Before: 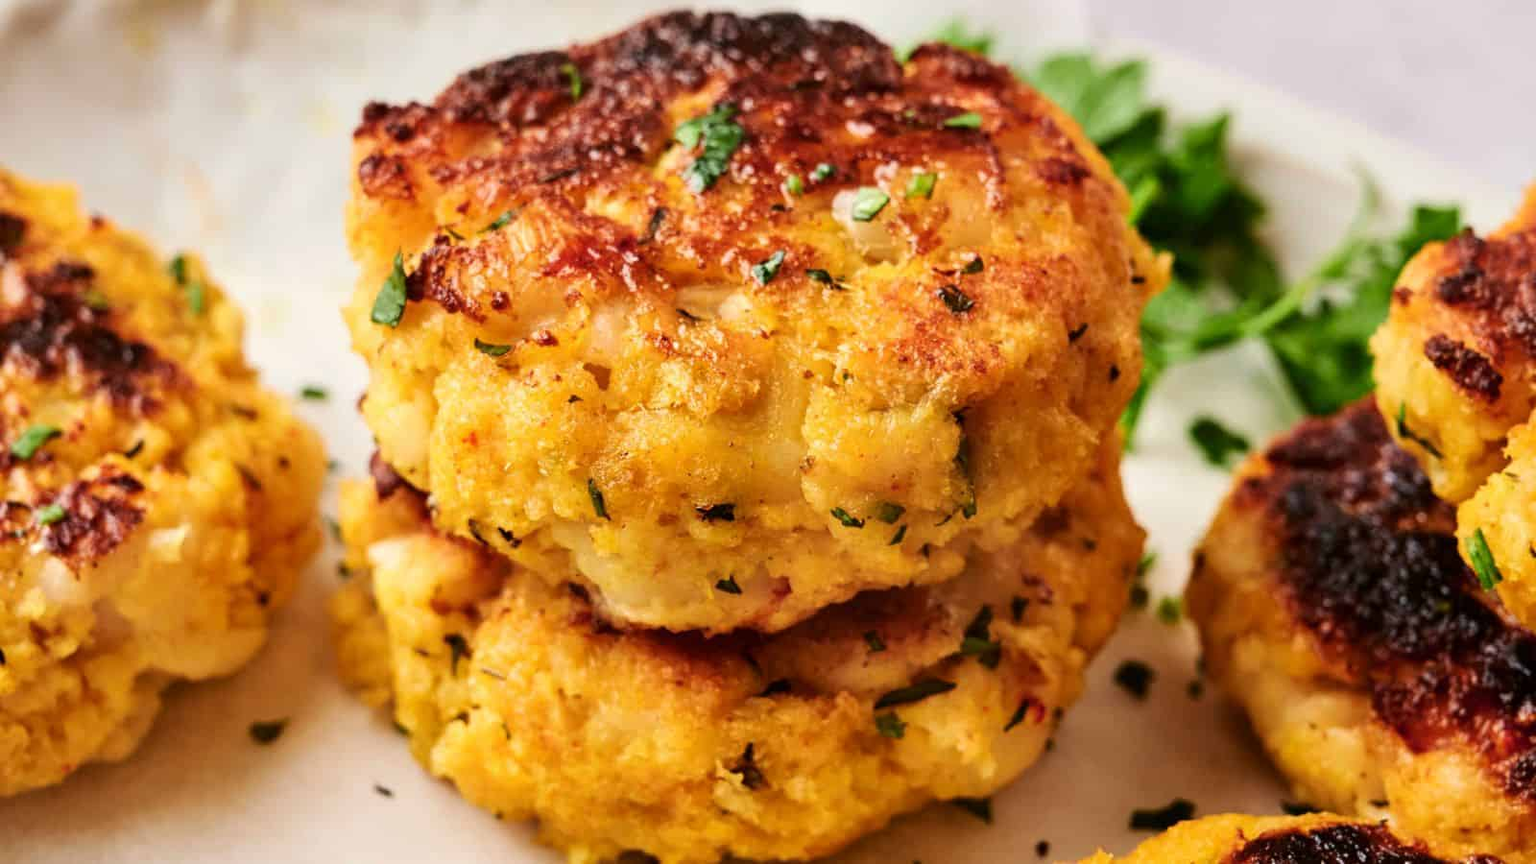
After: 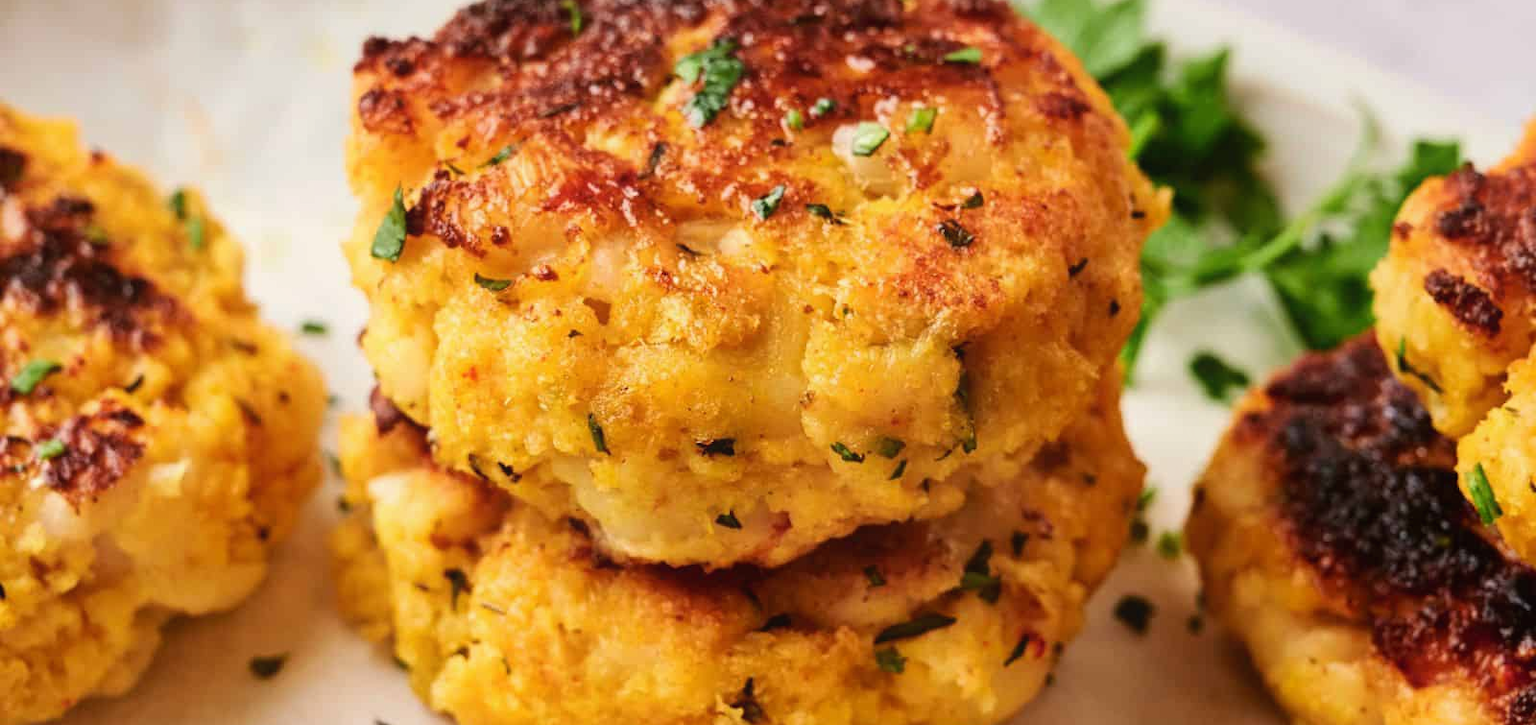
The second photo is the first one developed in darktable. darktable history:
contrast equalizer: octaves 7, y [[0.6 ×6], [0.55 ×6], [0 ×6], [0 ×6], [0 ×6]], mix -0.2
crop: top 7.625%, bottom 8.027%
